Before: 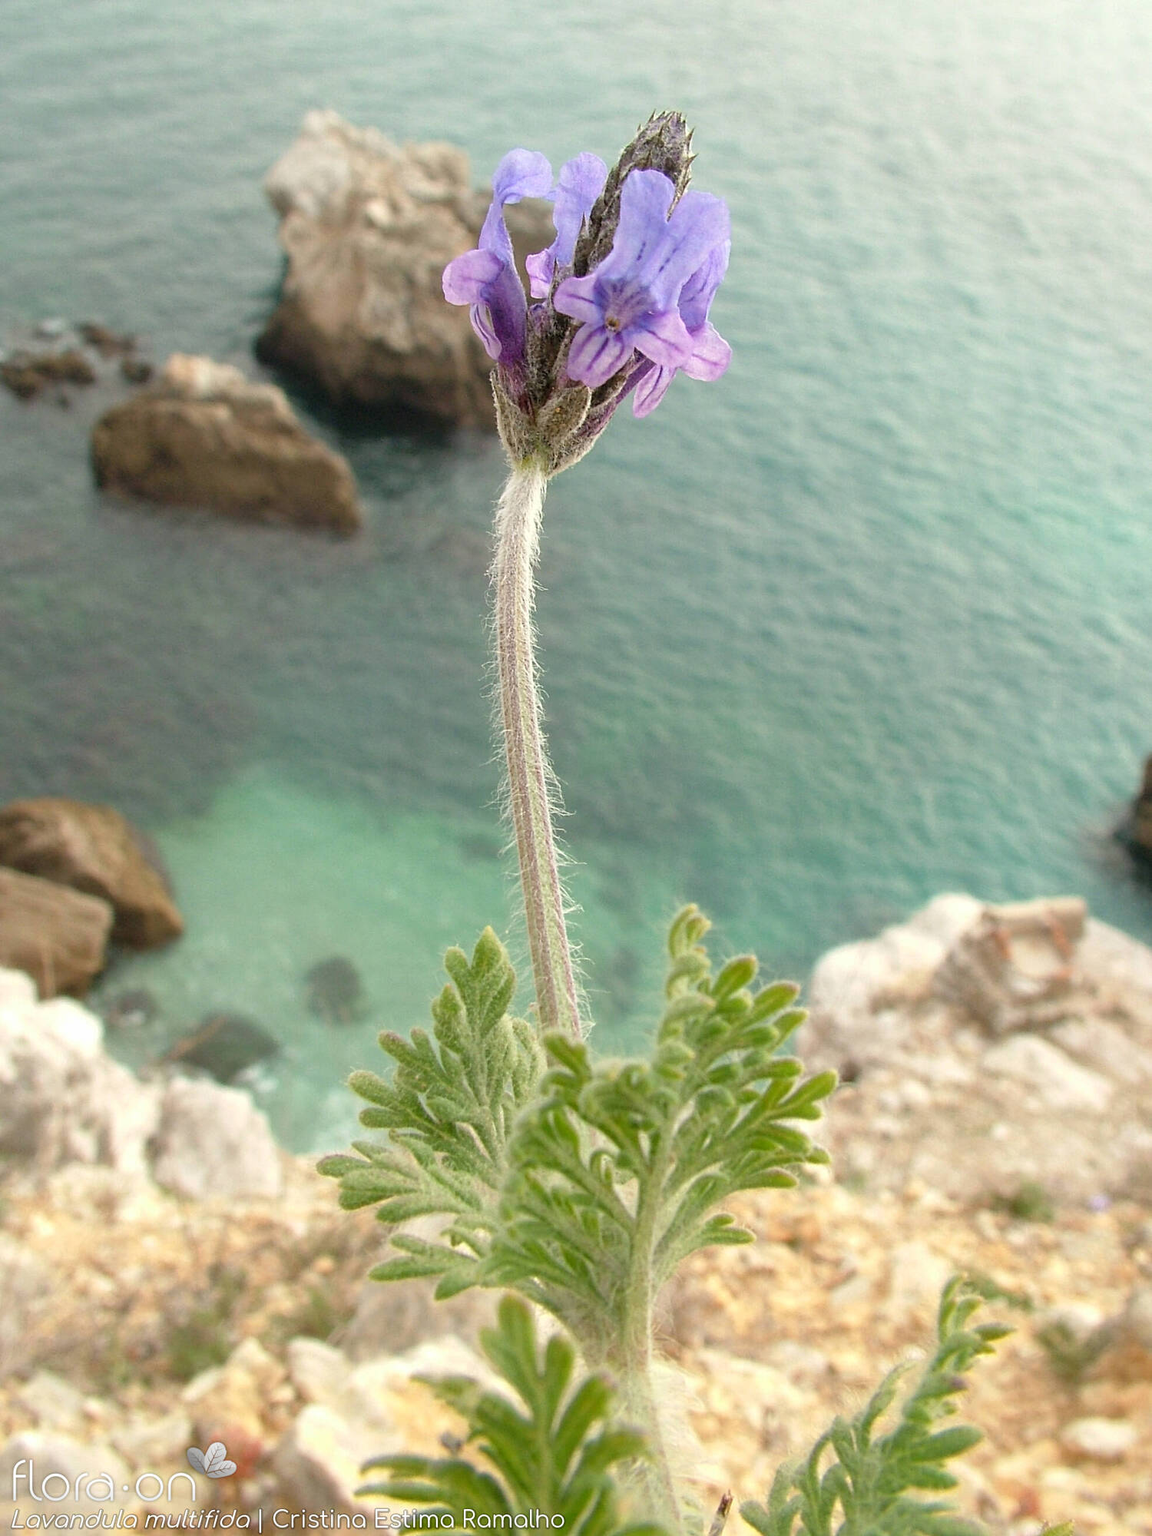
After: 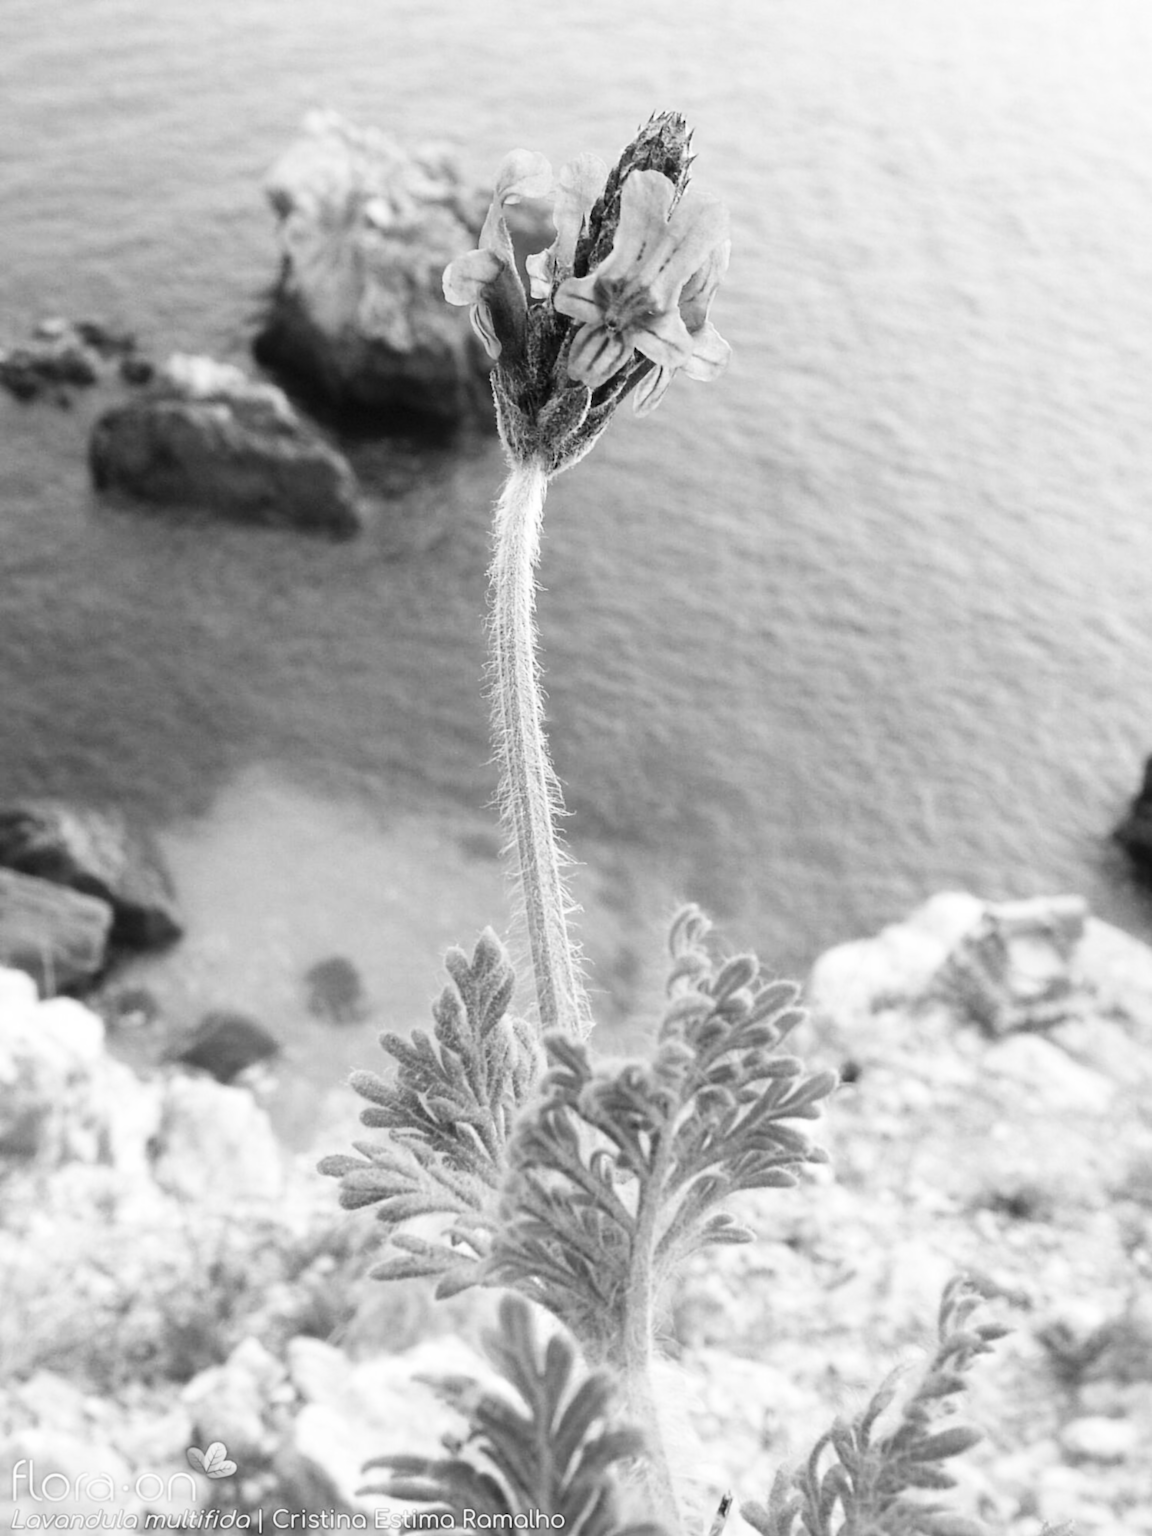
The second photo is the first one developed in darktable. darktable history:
lowpass: radius 0.76, contrast 1.56, saturation 0, unbound 0
tone equalizer: on, module defaults
